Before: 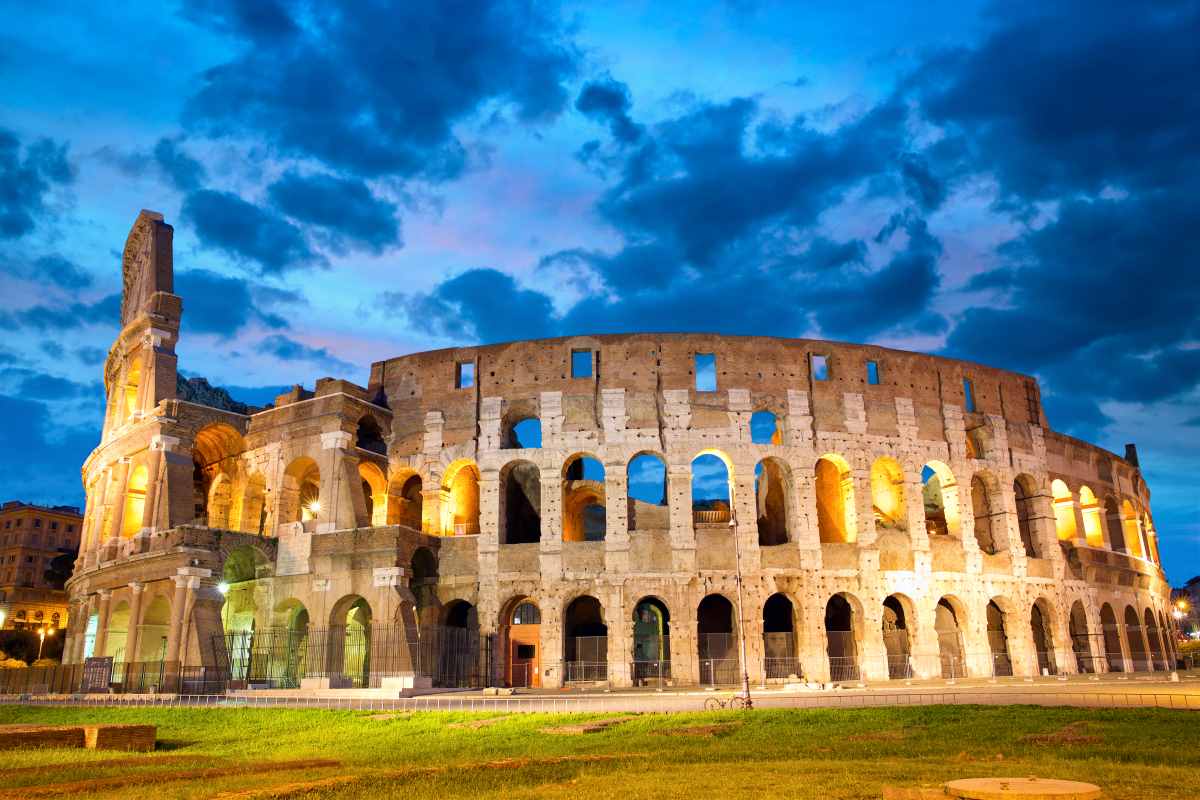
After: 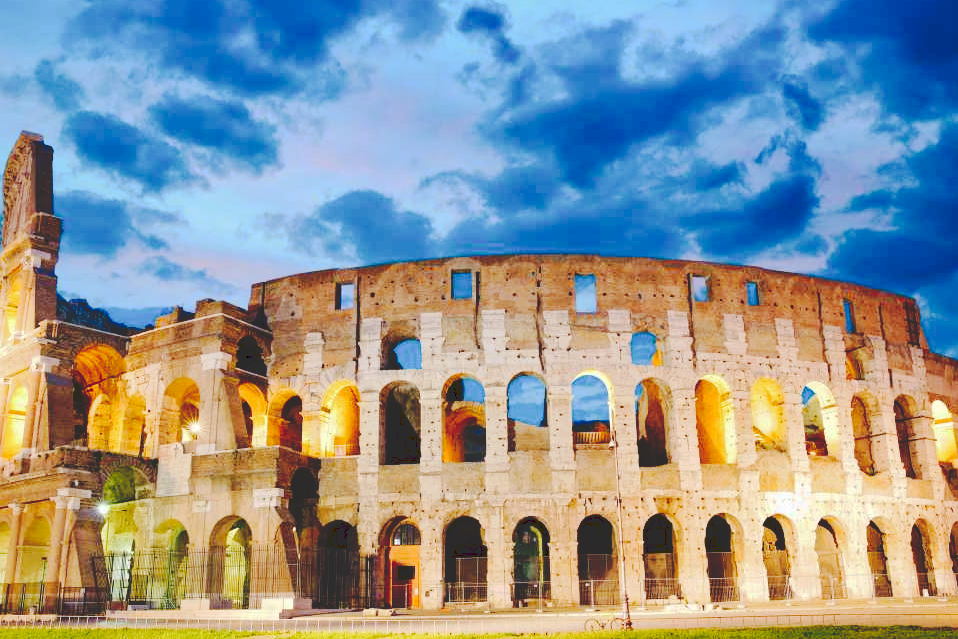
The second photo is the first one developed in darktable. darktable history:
tone curve: curves: ch0 [(0, 0) (0.003, 0.169) (0.011, 0.169) (0.025, 0.169) (0.044, 0.173) (0.069, 0.178) (0.1, 0.183) (0.136, 0.185) (0.177, 0.197) (0.224, 0.227) (0.277, 0.292) (0.335, 0.391) (0.399, 0.491) (0.468, 0.592) (0.543, 0.672) (0.623, 0.734) (0.709, 0.785) (0.801, 0.844) (0.898, 0.893) (1, 1)], preserve colors none
crop and rotate: left 10.071%, top 10.071%, right 10.02%, bottom 10.02%
